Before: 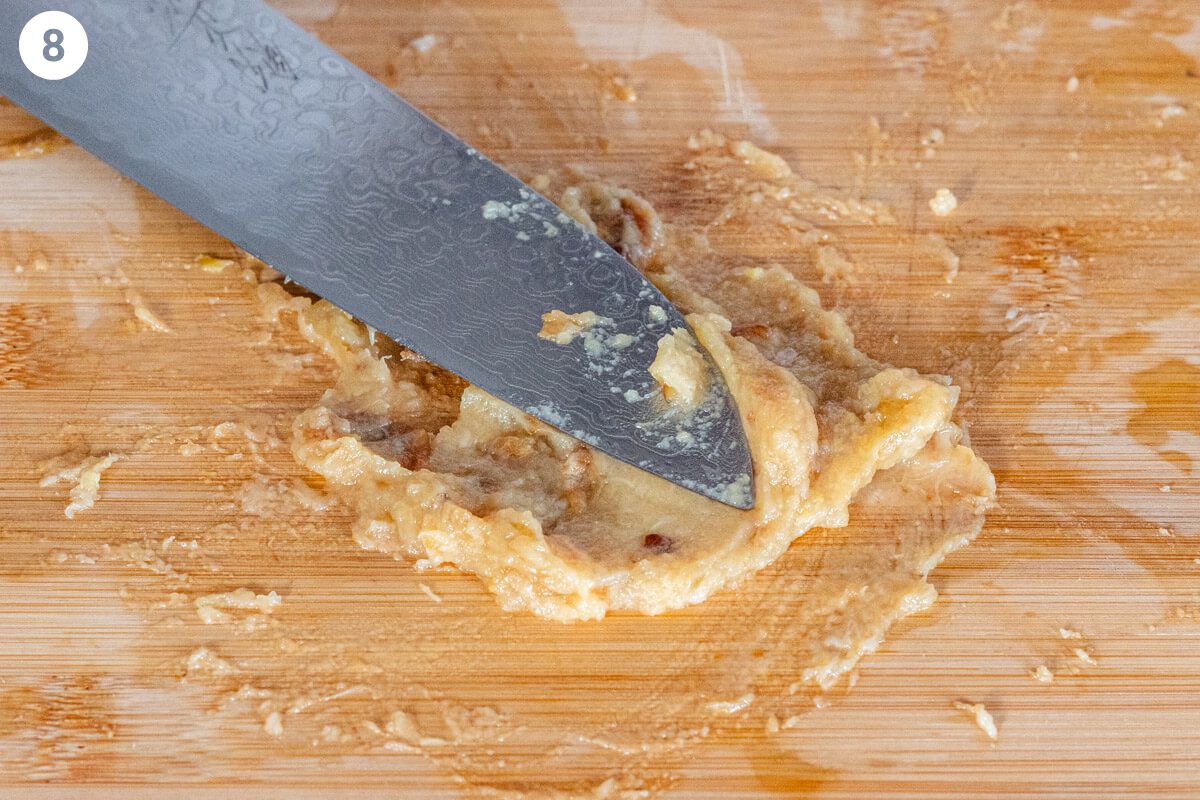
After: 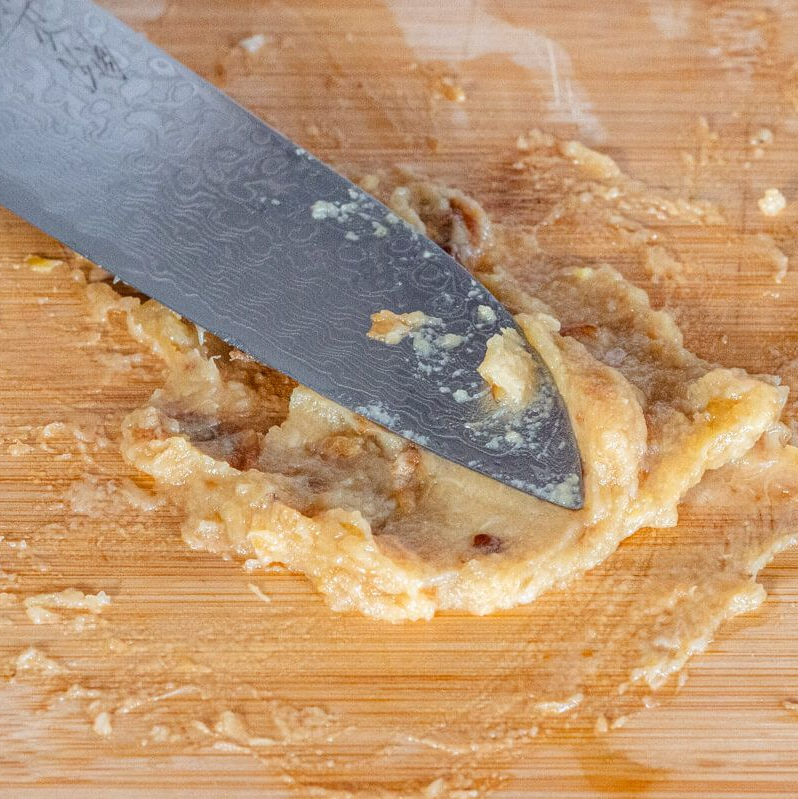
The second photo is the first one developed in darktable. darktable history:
crop and rotate: left 14.29%, right 19.147%
